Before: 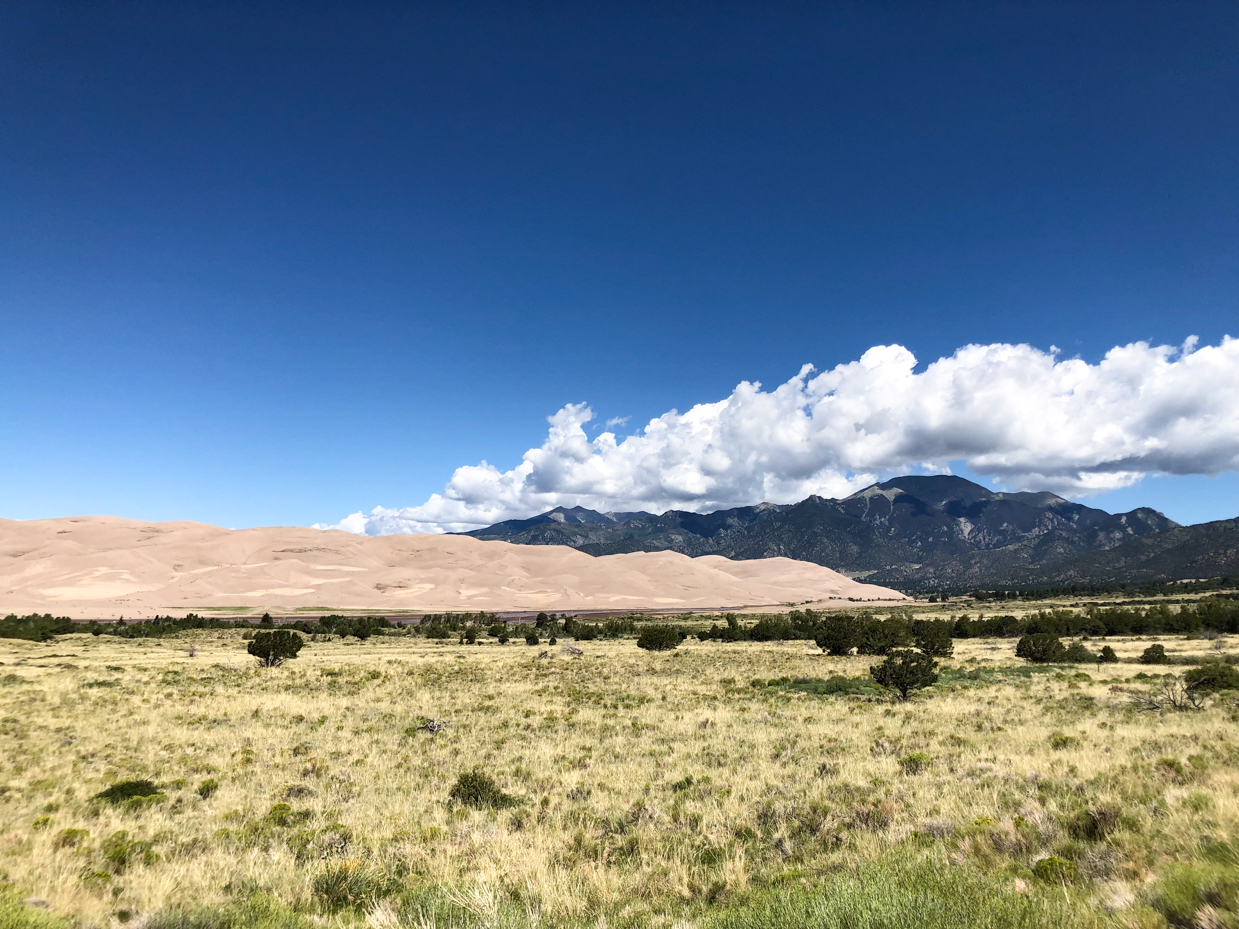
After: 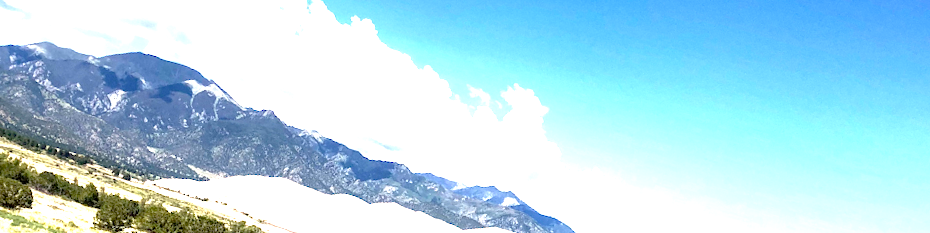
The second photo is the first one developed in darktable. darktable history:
crop and rotate: angle 16.12°, top 30.835%, bottom 35.653%
local contrast: detail 110%
exposure: black level correction 0.005, exposure 2.084 EV, compensate highlight preservation false
